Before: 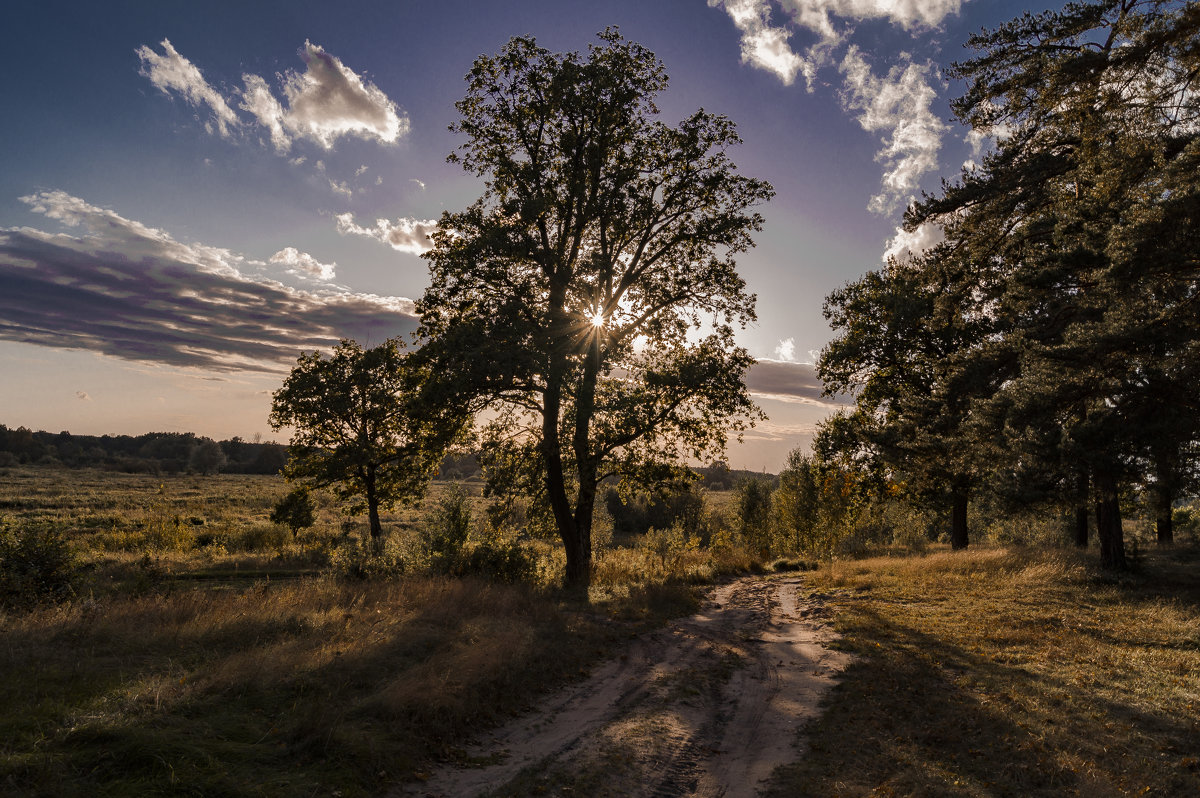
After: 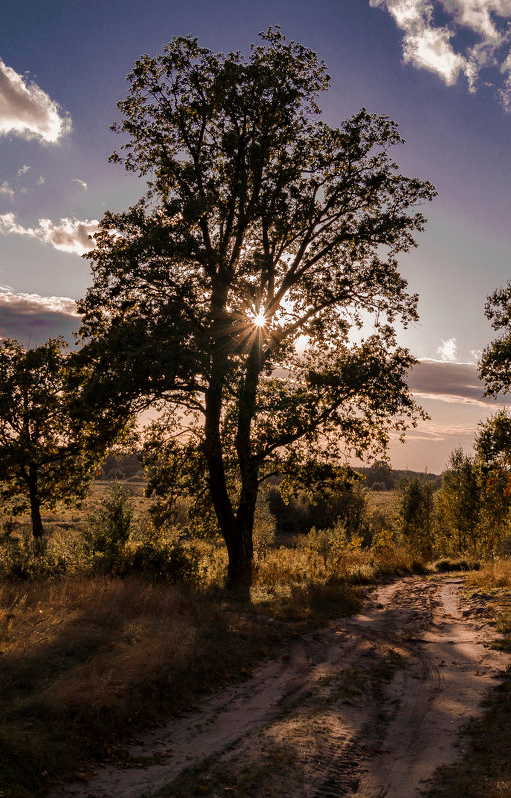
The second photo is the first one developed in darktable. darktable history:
exposure: compensate highlight preservation false
crop: left 28.187%, right 29.173%
